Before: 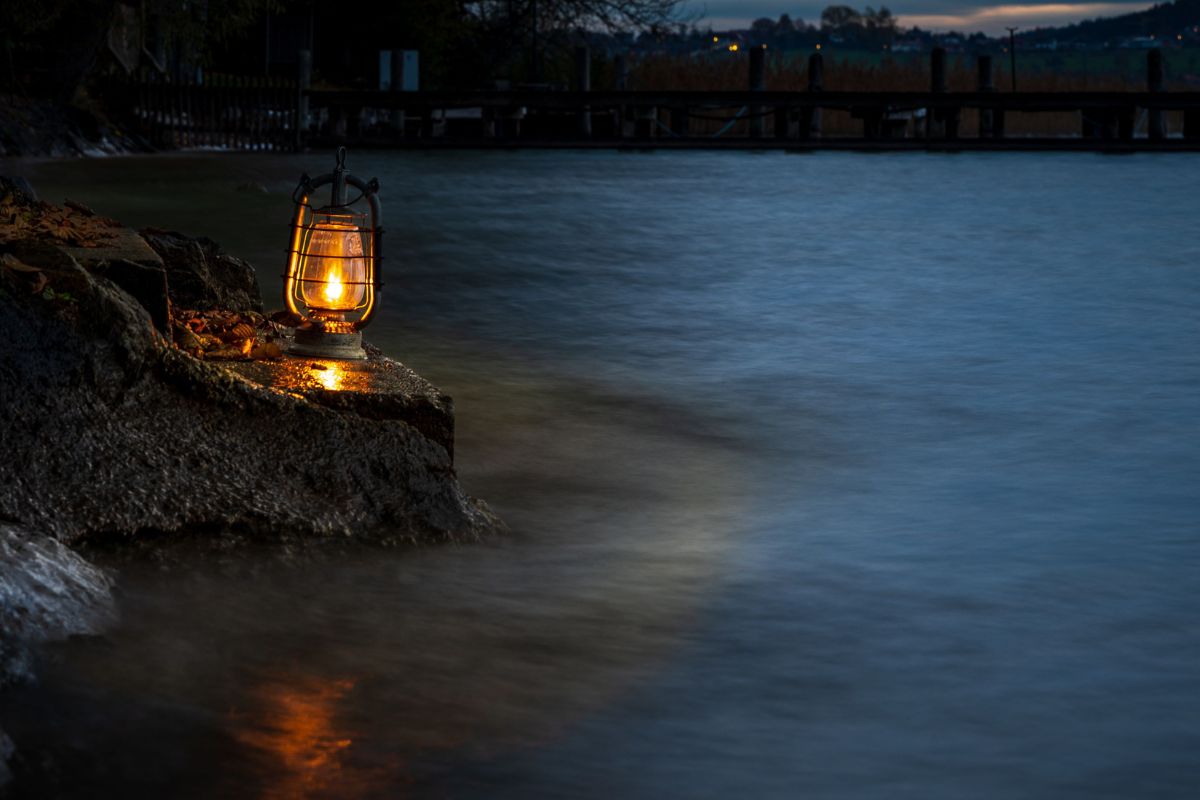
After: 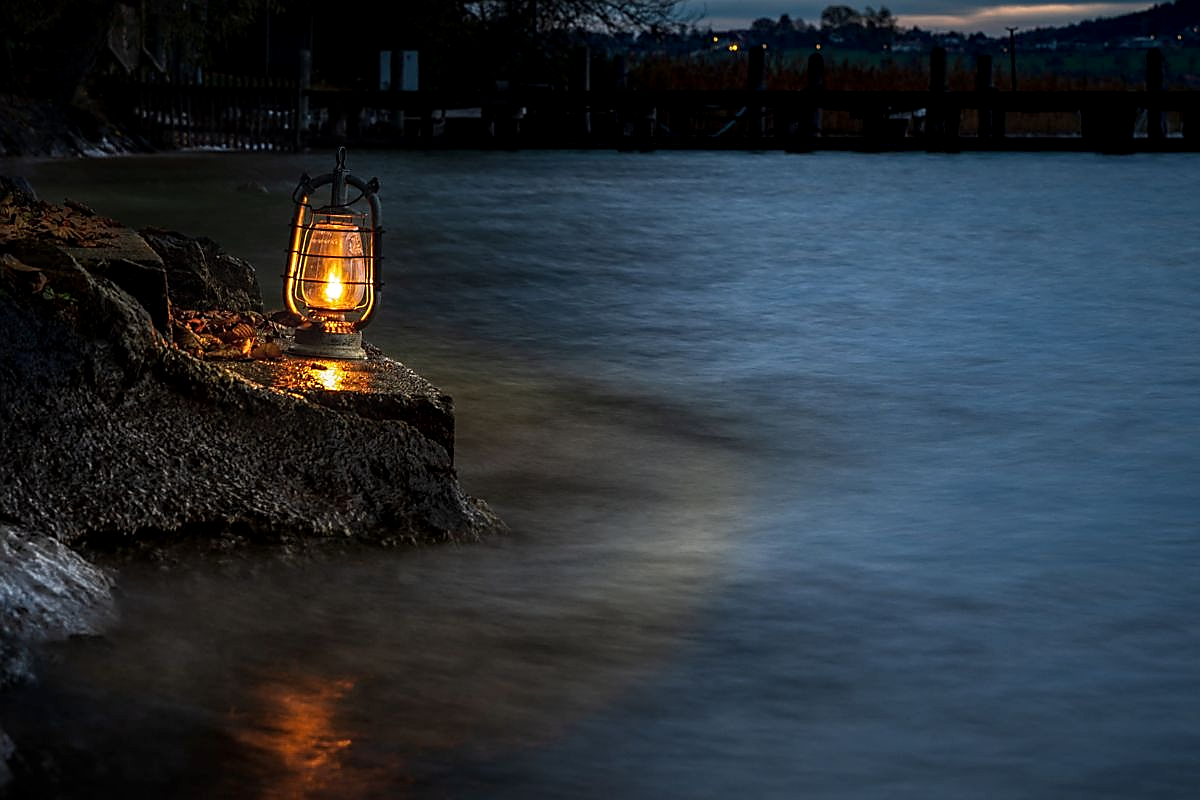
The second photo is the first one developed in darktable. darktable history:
sharpen: radius 1.4, amount 1.25, threshold 0.7
bloom: on, module defaults
local contrast: shadows 94%
